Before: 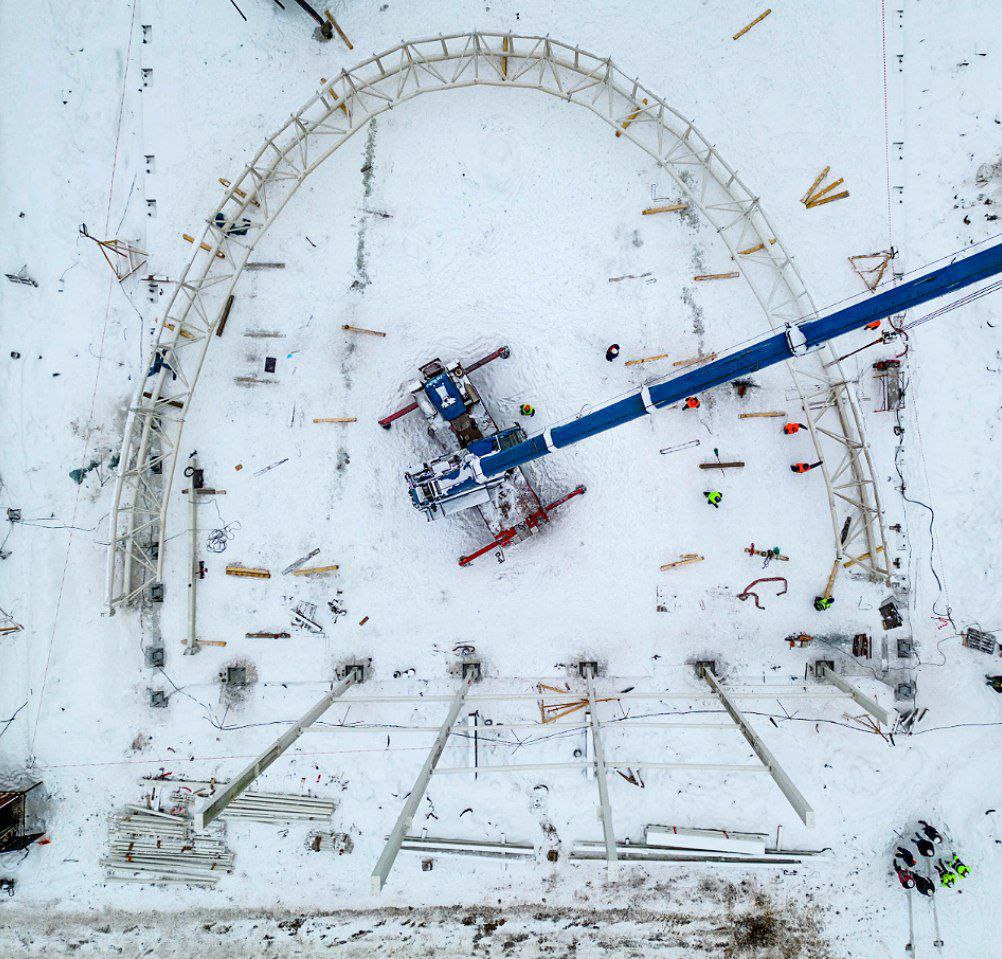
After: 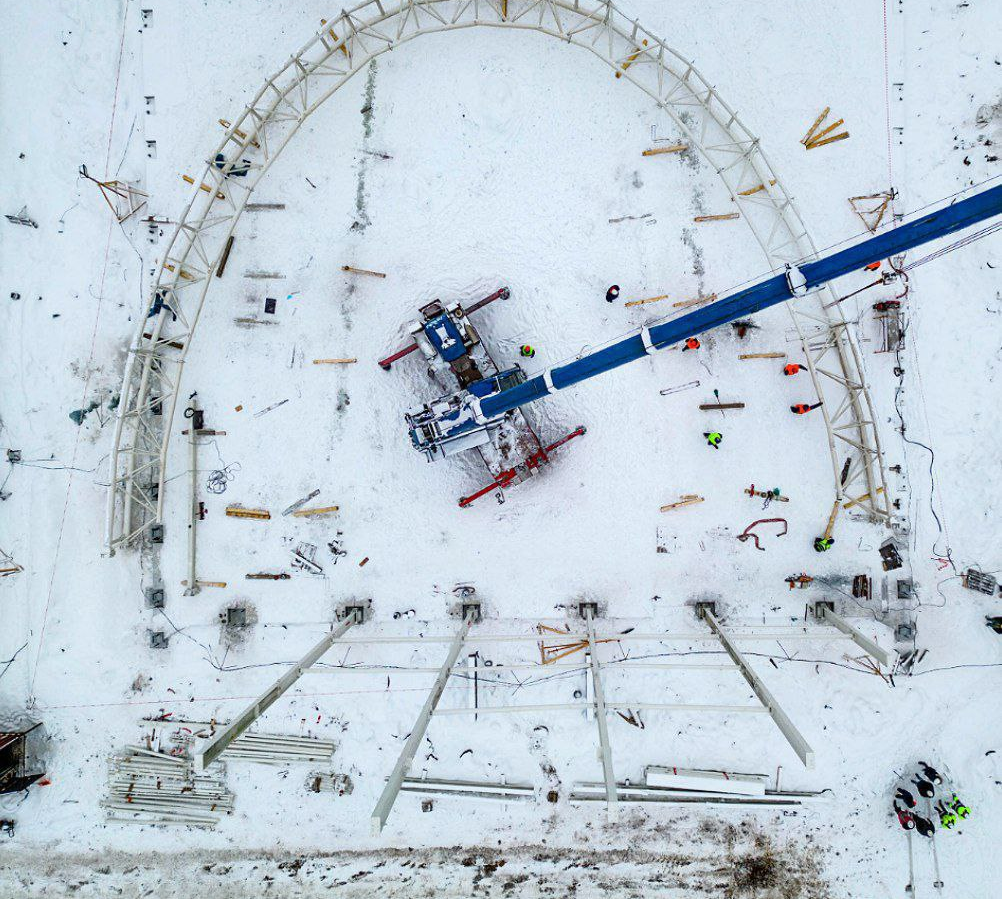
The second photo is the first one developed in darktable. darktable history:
crop and rotate: top 6.221%
